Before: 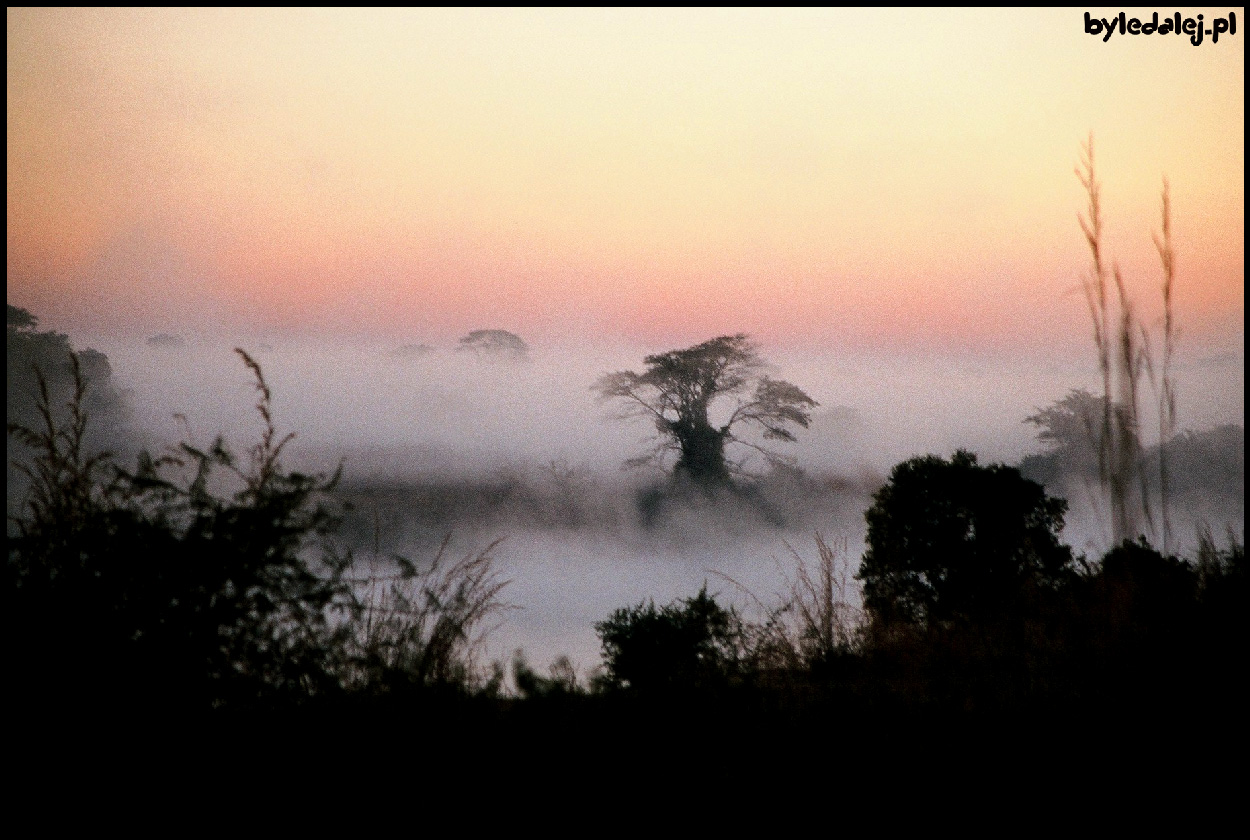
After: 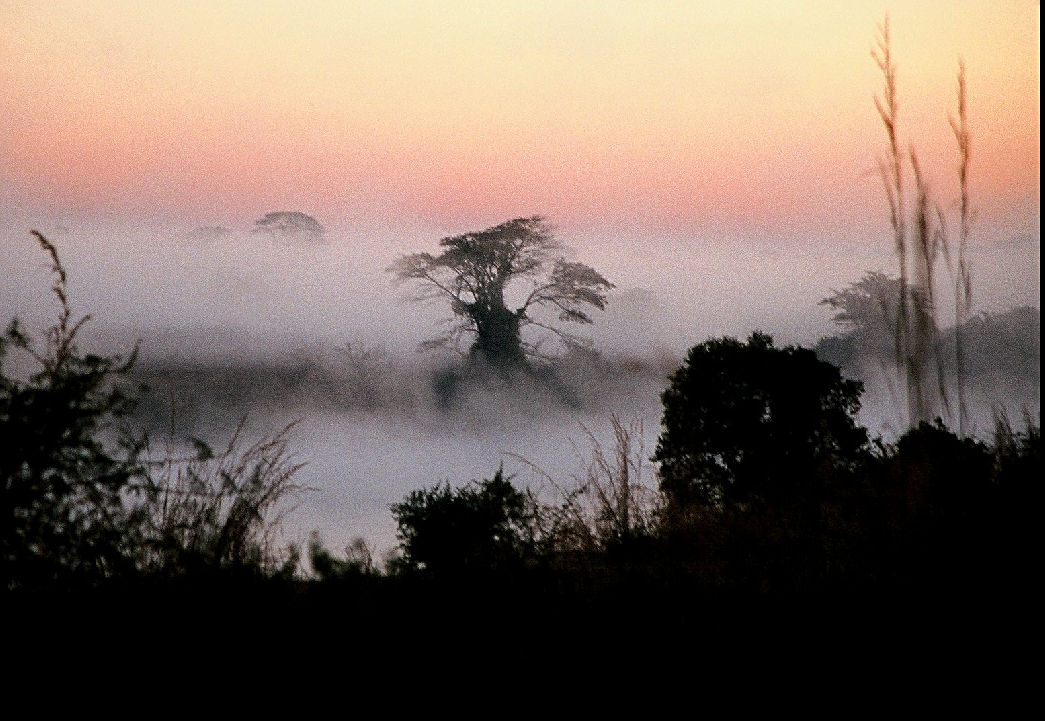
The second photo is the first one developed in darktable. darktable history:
sharpen: on, module defaults
crop: left 16.341%, top 14.095%
exposure: compensate highlight preservation false
